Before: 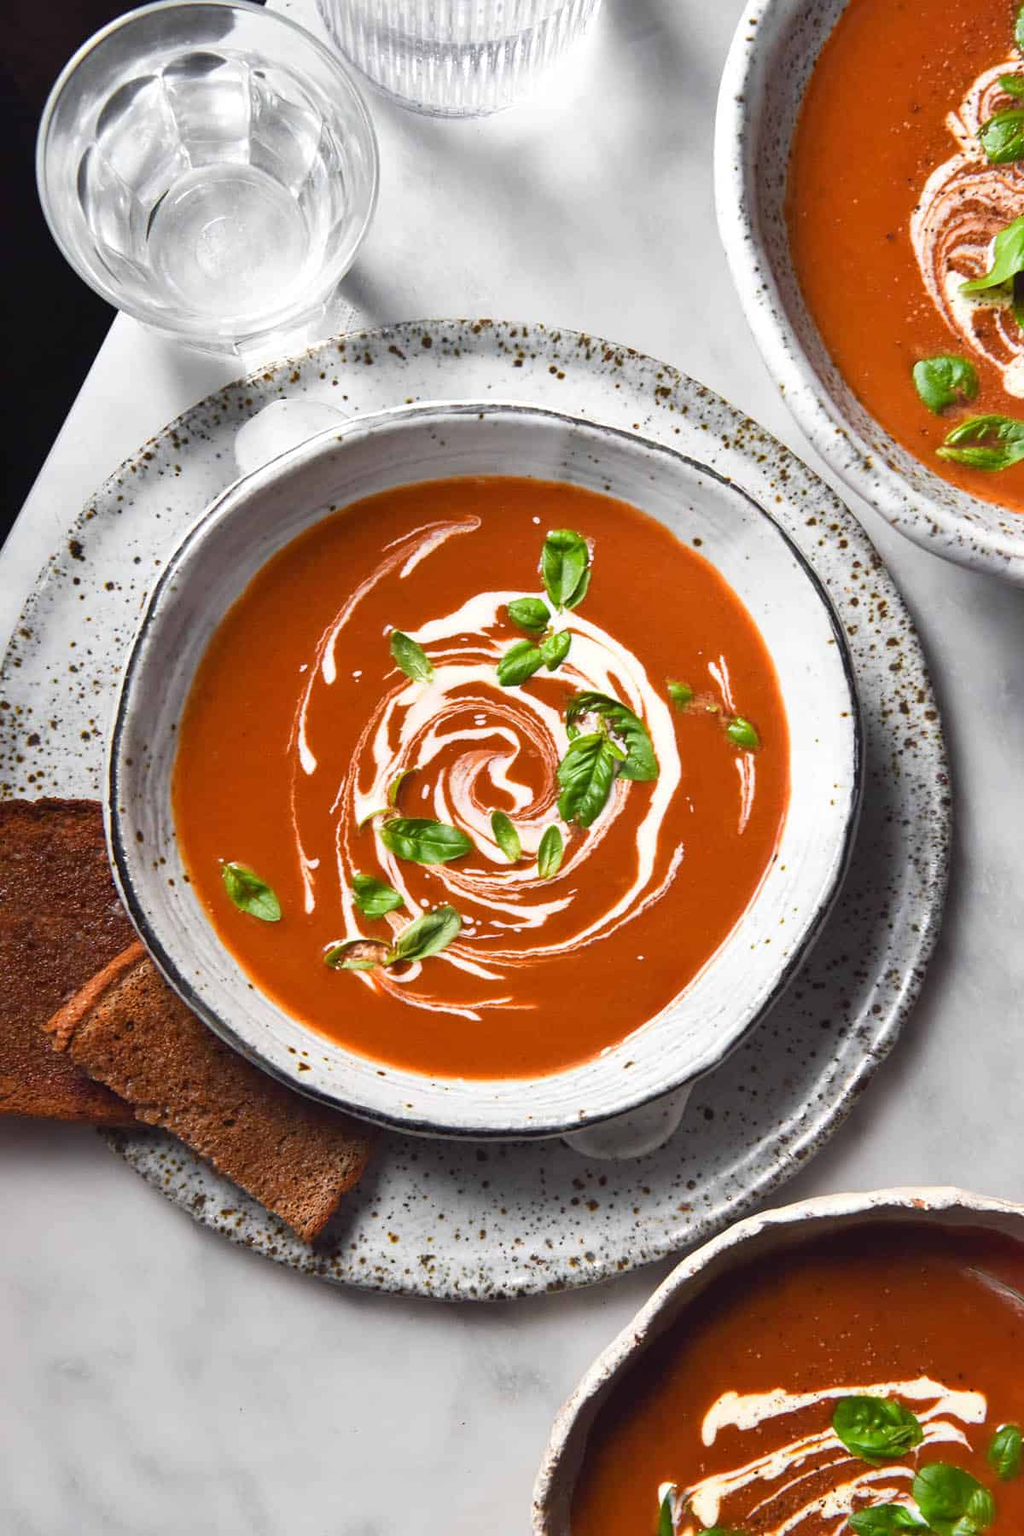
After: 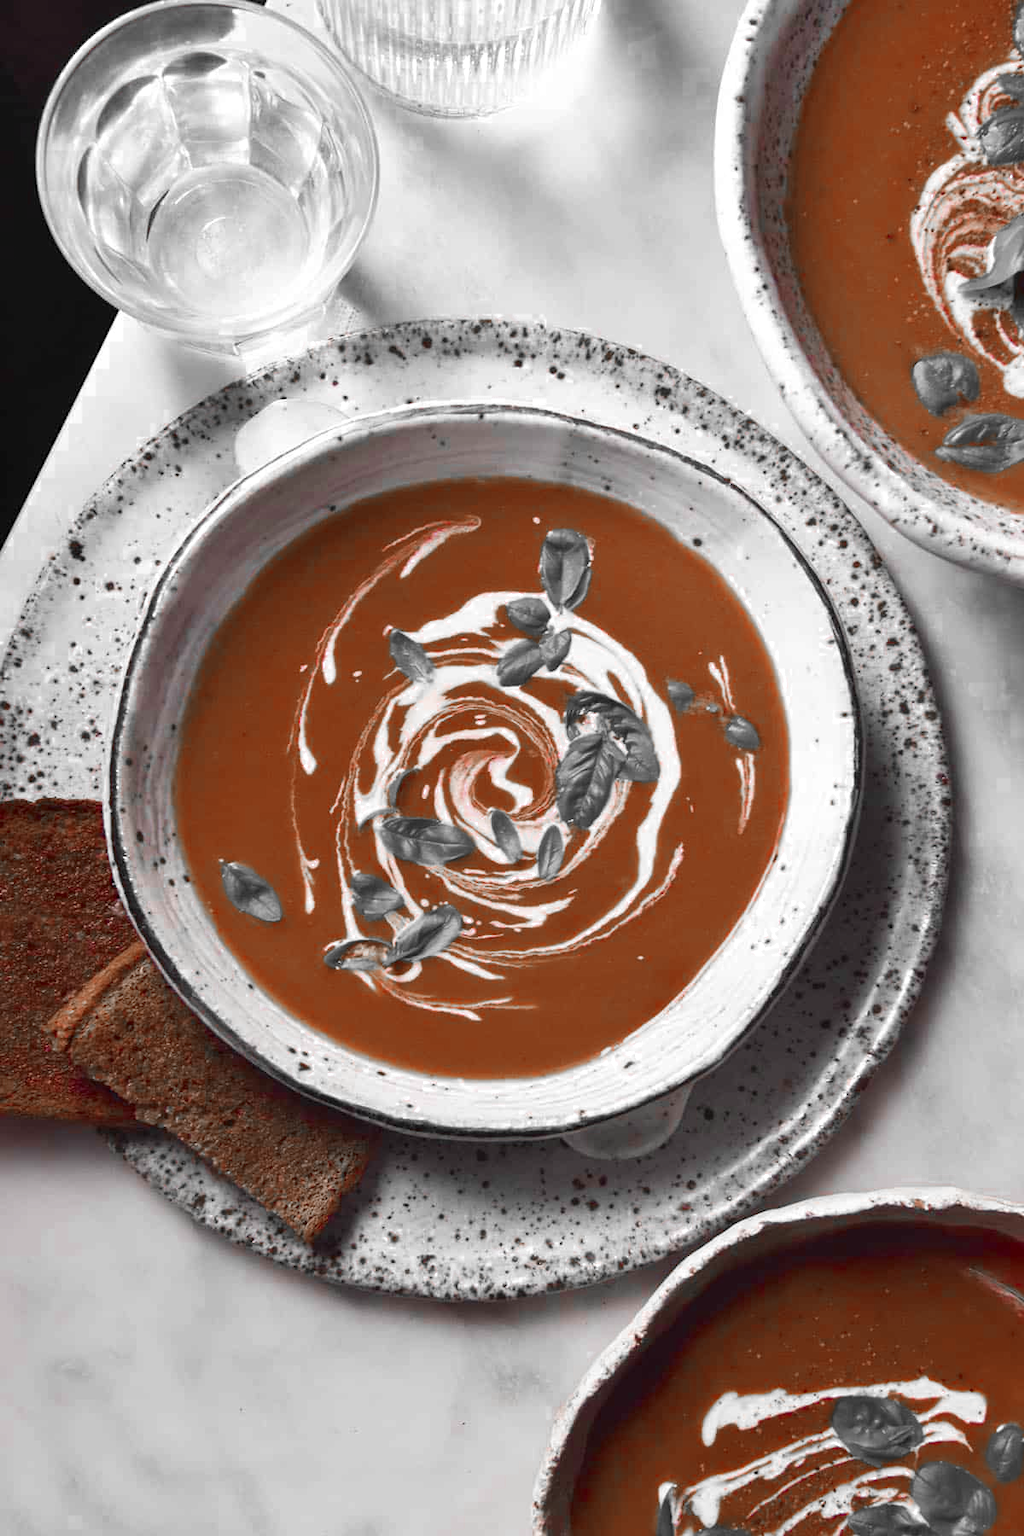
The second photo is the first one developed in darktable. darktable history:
color zones: curves: ch0 [(0, 0.352) (0.143, 0.407) (0.286, 0.386) (0.429, 0.431) (0.571, 0.829) (0.714, 0.853) (0.857, 0.833) (1, 0.352)]; ch1 [(0, 0.604) (0.072, 0.726) (0.096, 0.608) (0.205, 0.007) (0.571, -0.006) (0.839, -0.013) (0.857, -0.012) (1, 0.604)]
